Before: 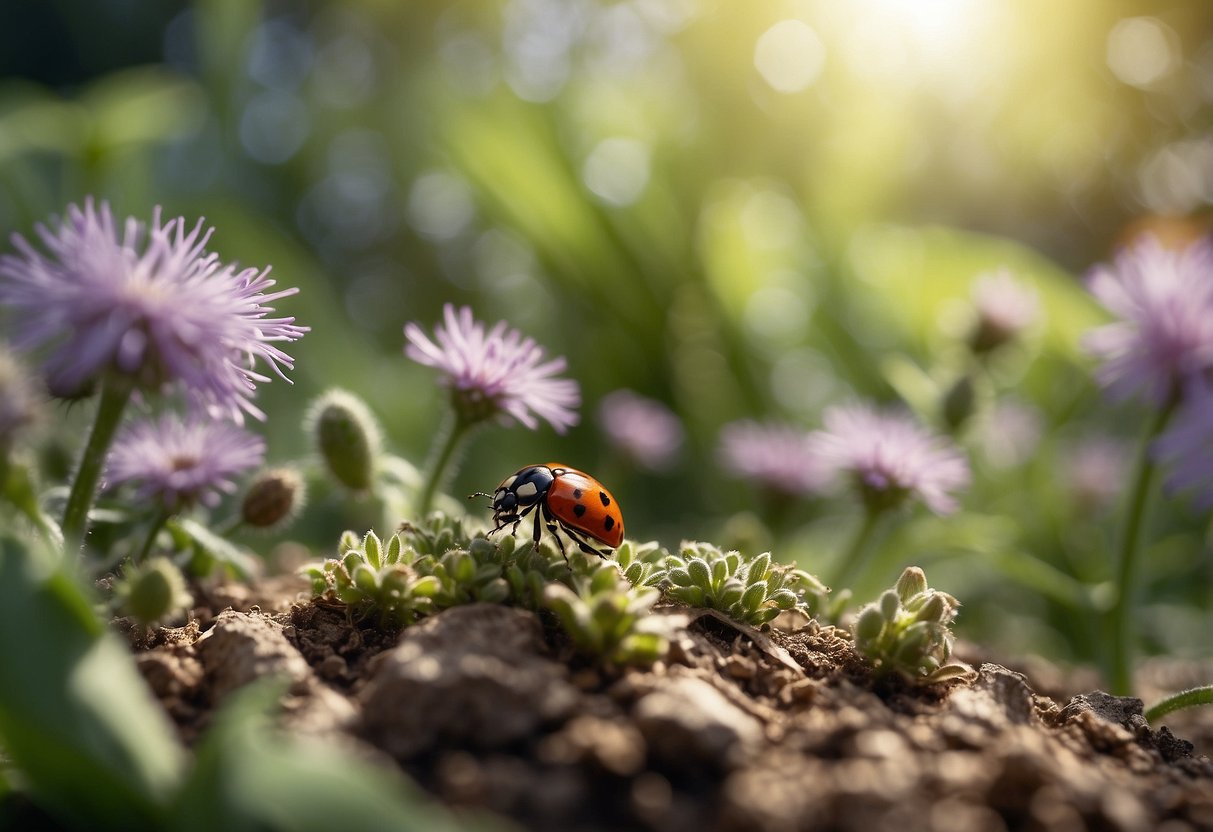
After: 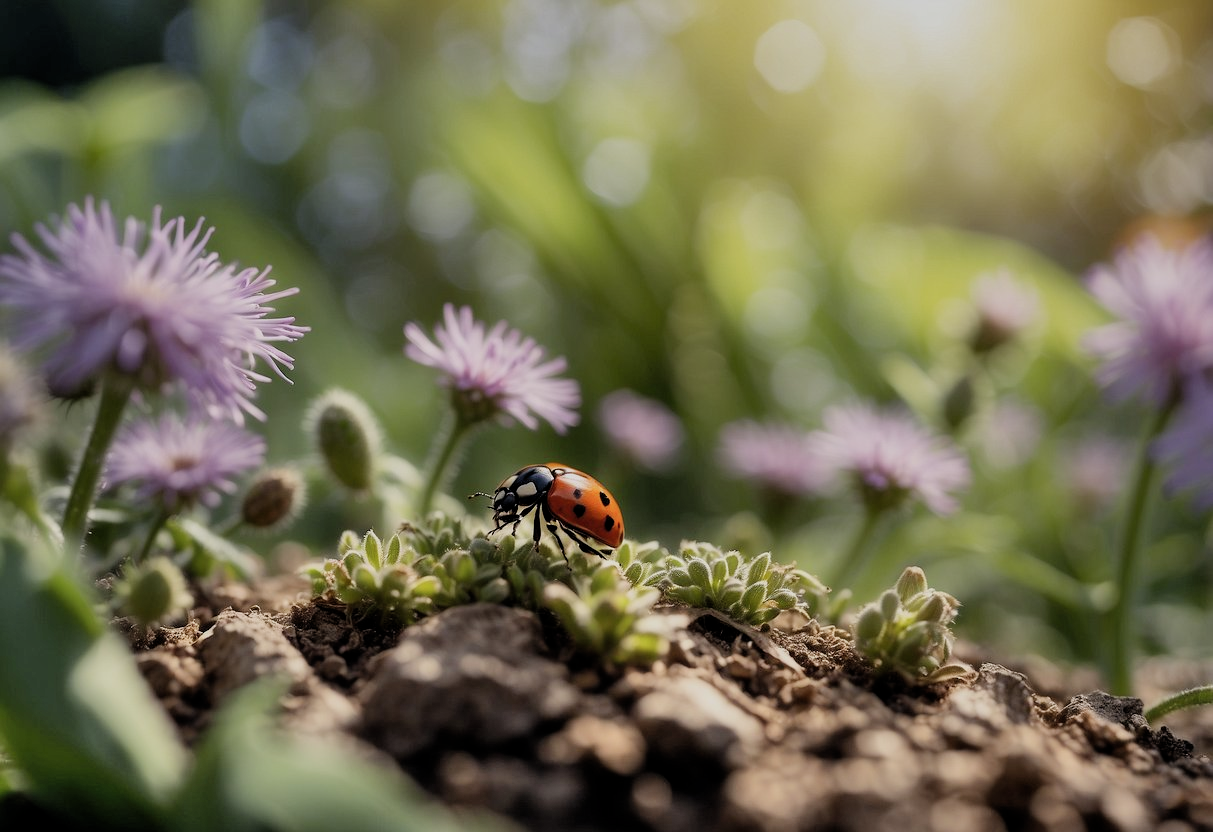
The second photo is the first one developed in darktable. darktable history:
contrast brightness saturation: contrast 0.007, saturation -0.048
filmic rgb: middle gray luminance 18.42%, black relative exposure -9.03 EV, white relative exposure 3.73 EV, target black luminance 0%, hardness 4.83, latitude 67.94%, contrast 0.942, highlights saturation mix 21.36%, shadows ↔ highlights balance 21.59%
shadows and highlights: shadows 52.84, soften with gaussian
